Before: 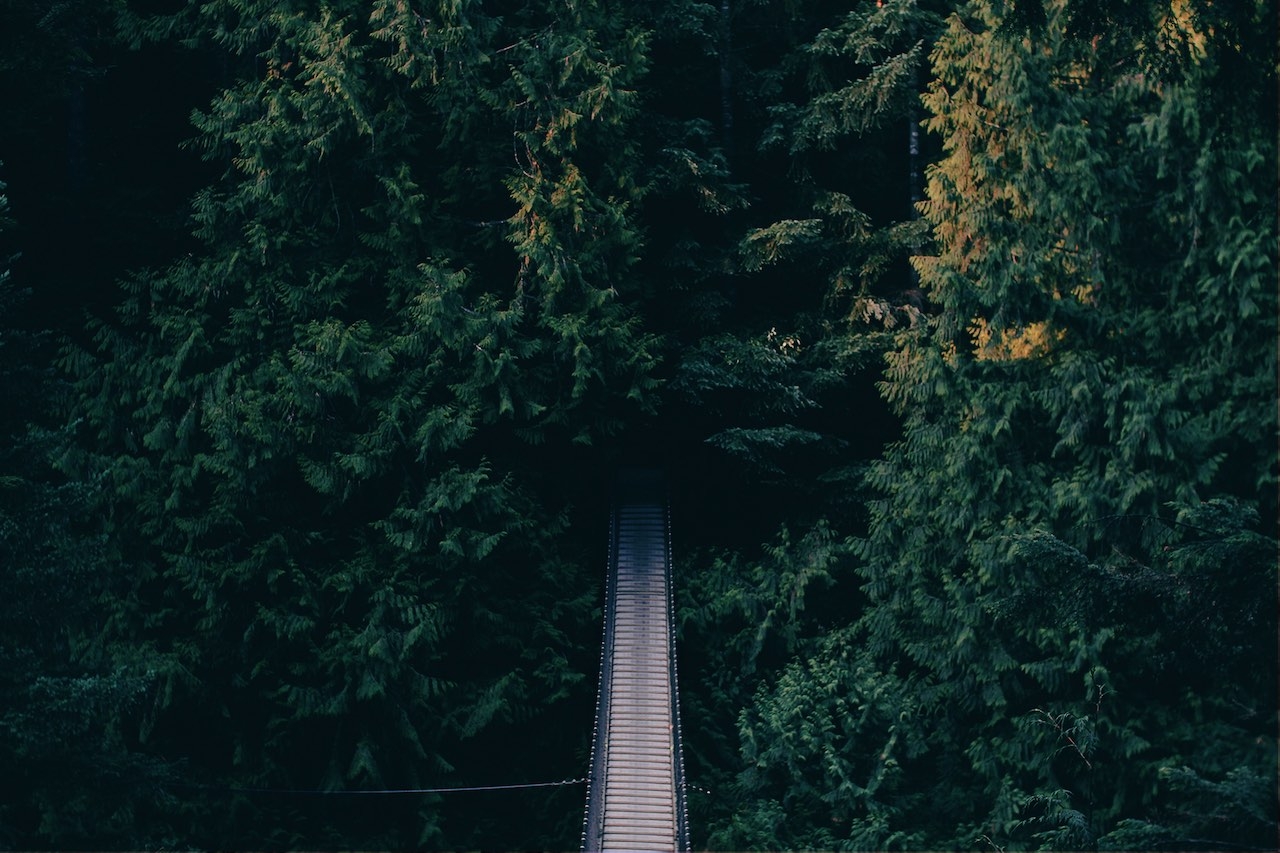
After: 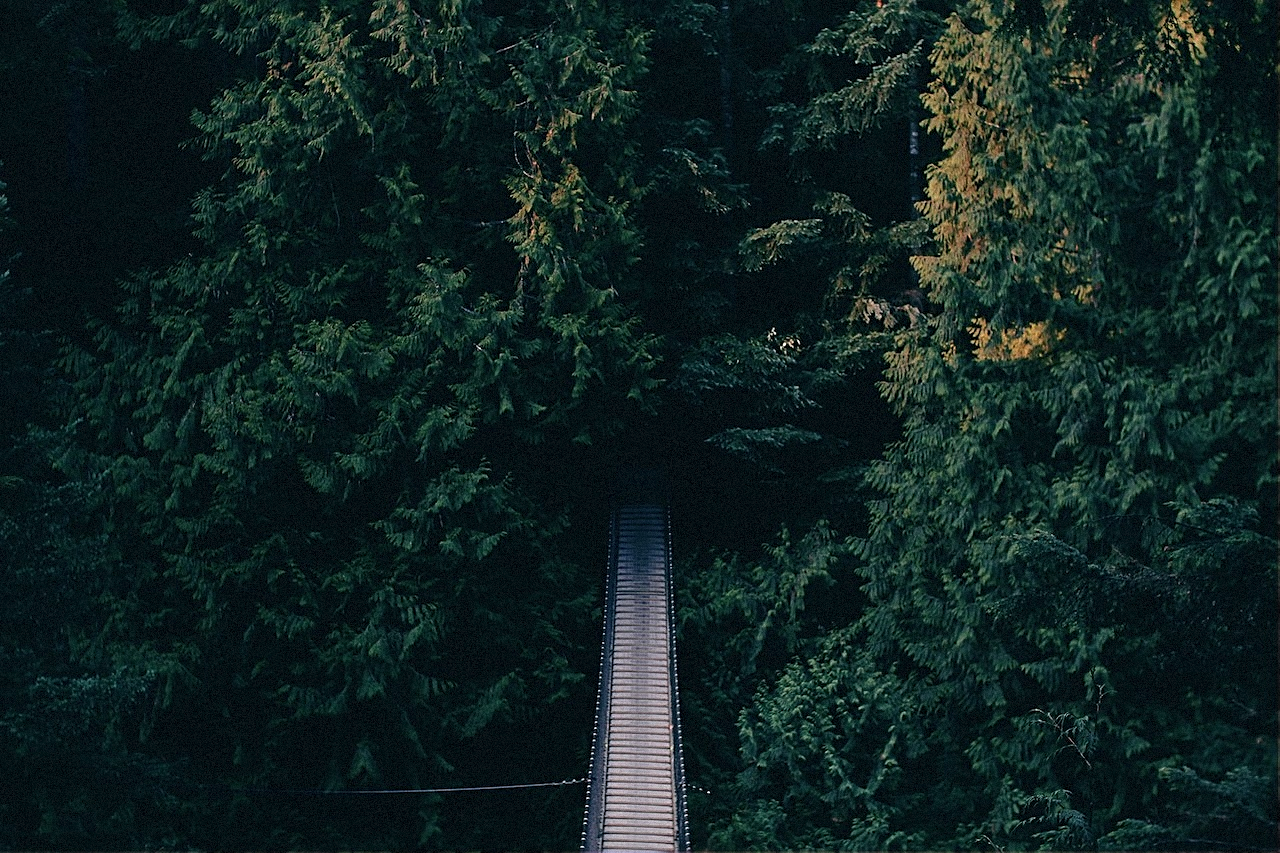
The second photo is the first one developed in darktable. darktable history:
grain: mid-tones bias 0%
sharpen: on, module defaults
